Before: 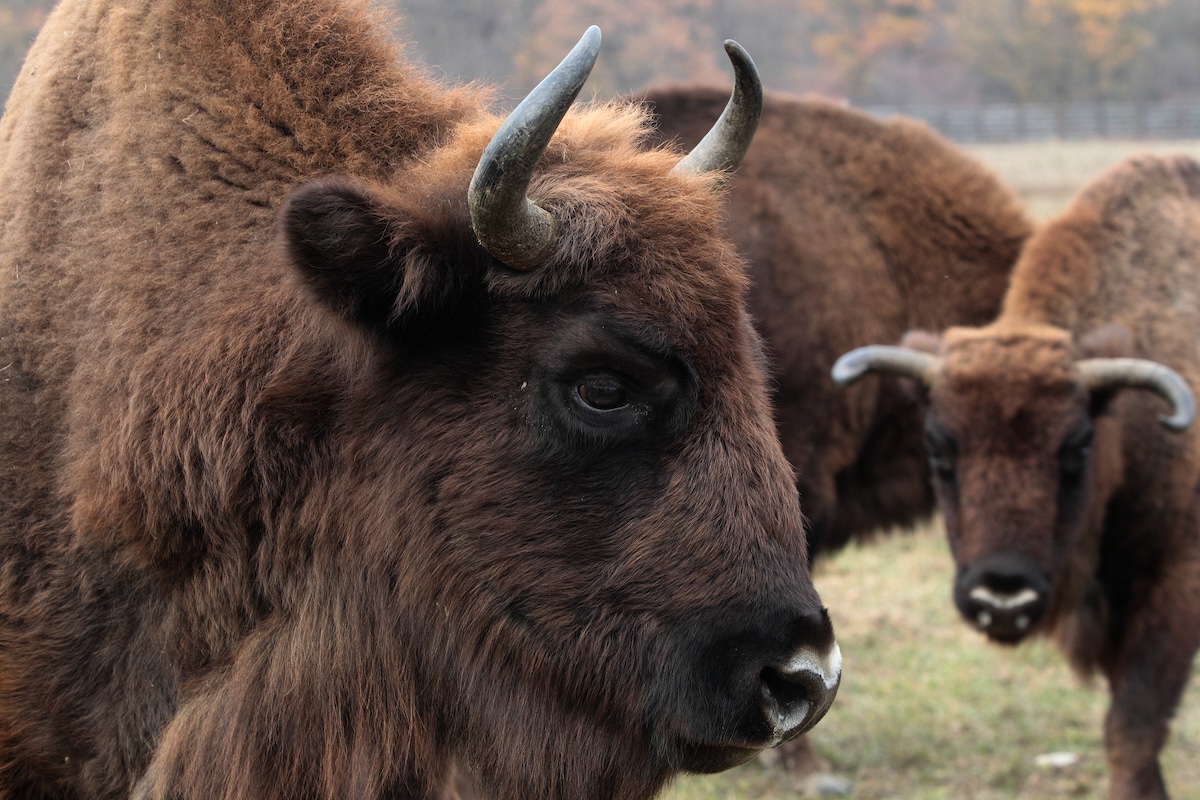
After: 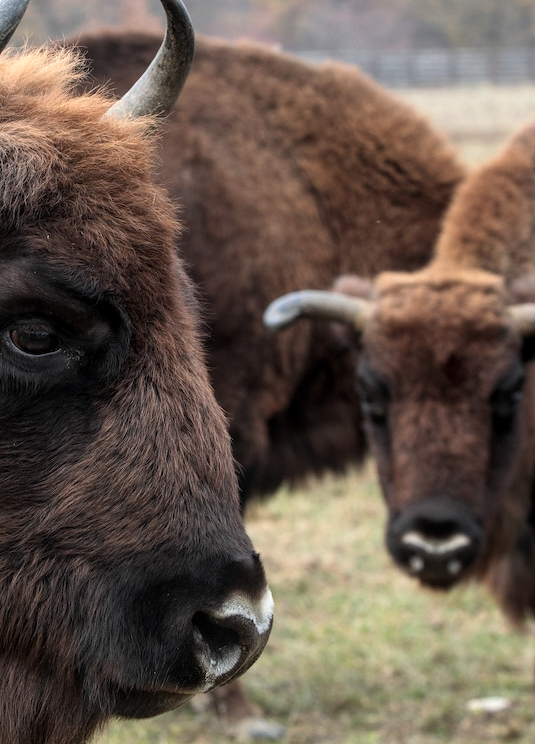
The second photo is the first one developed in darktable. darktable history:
crop: left 47.406%, top 6.952%, right 7.931%
local contrast: on, module defaults
